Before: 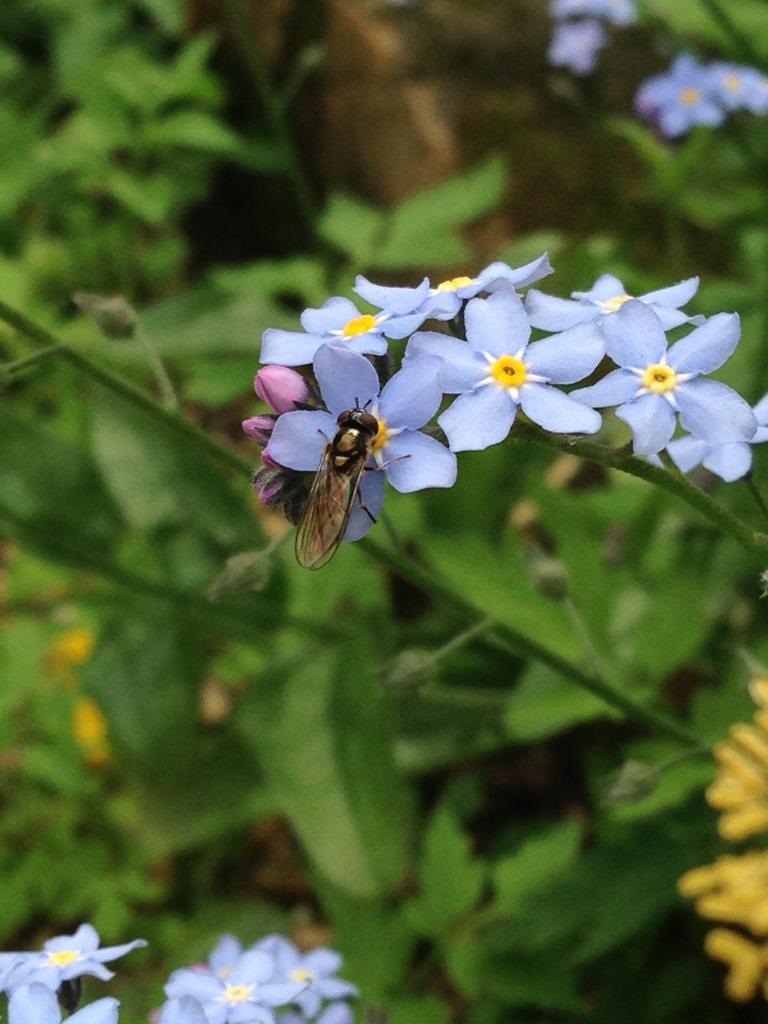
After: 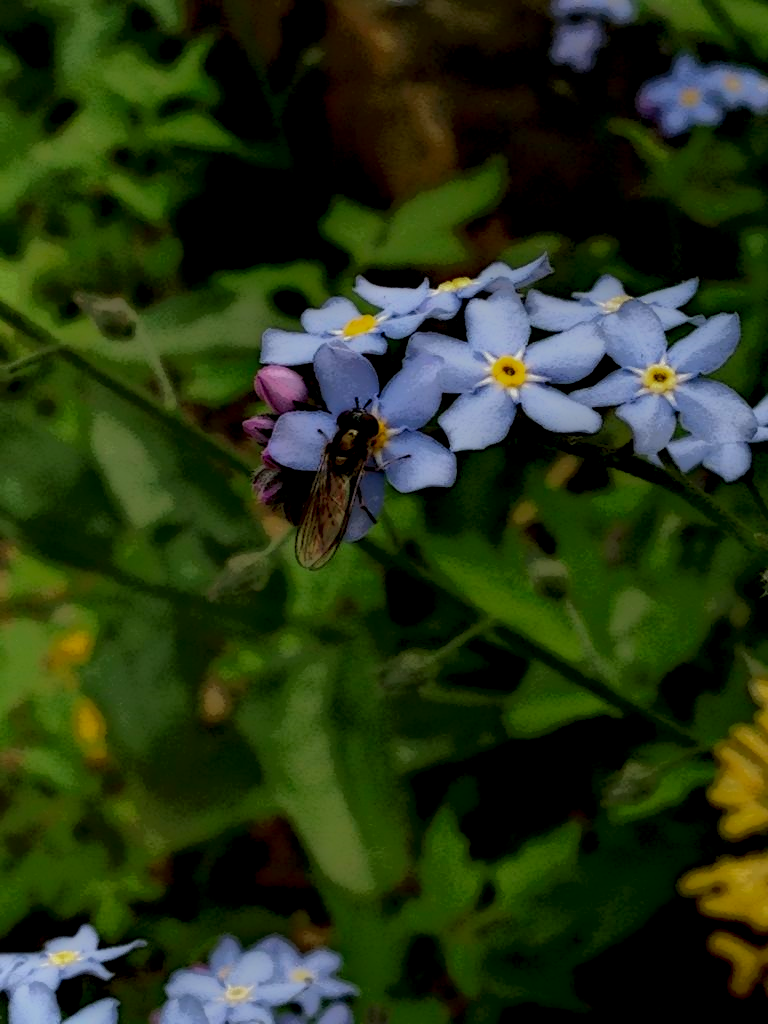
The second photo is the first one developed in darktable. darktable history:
local contrast: highlights 6%, shadows 221%, detail 164%, midtone range 0.004
